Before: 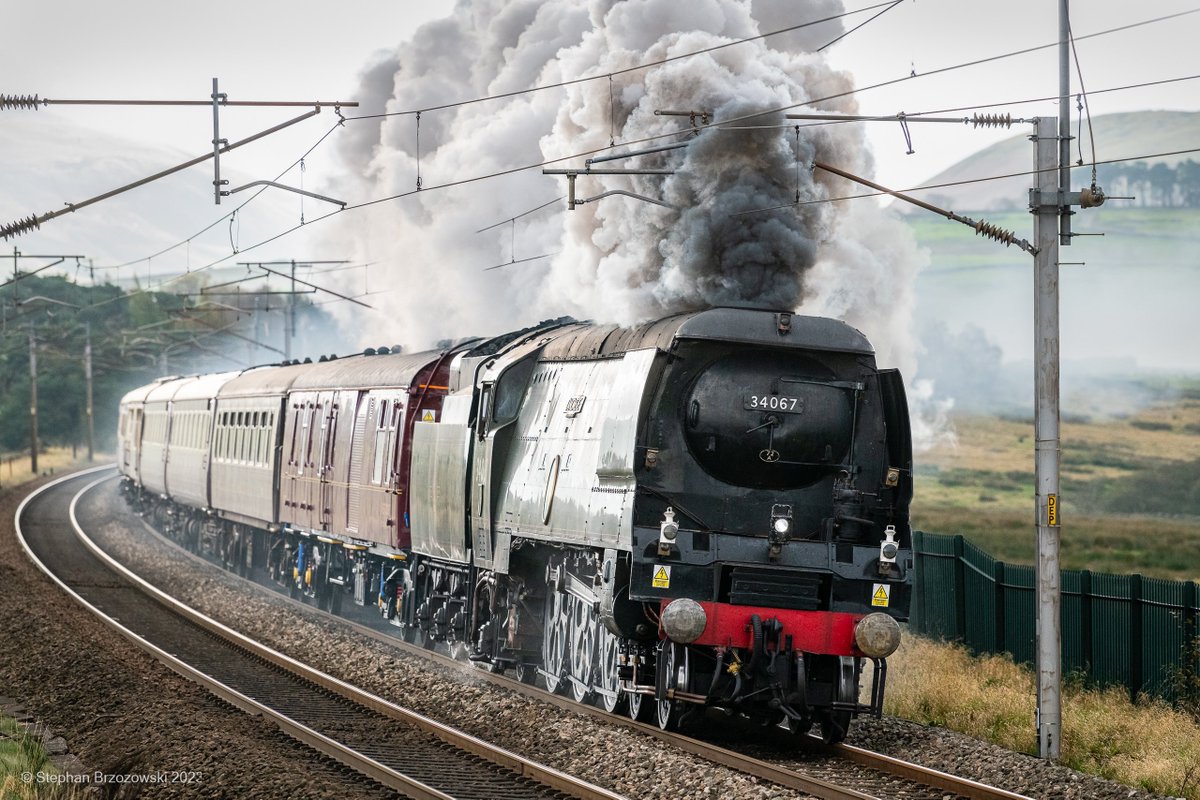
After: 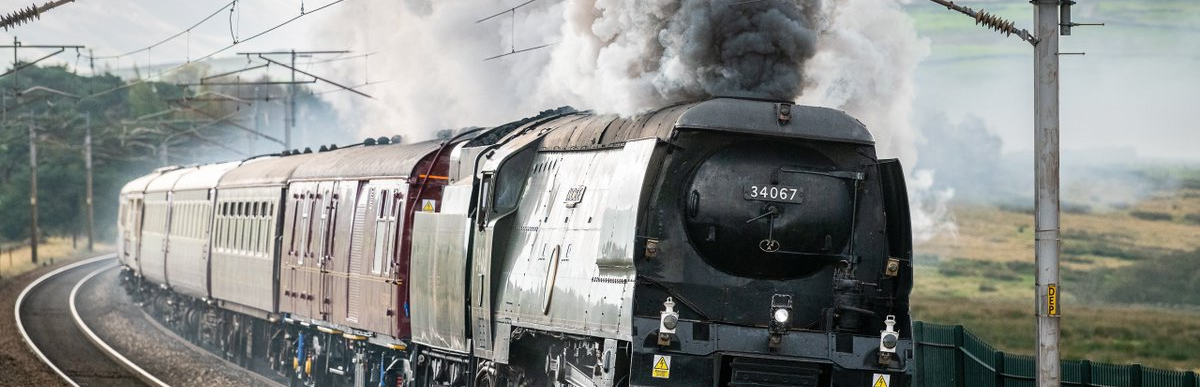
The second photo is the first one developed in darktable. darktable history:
crop and rotate: top 26.489%, bottom 25.013%
